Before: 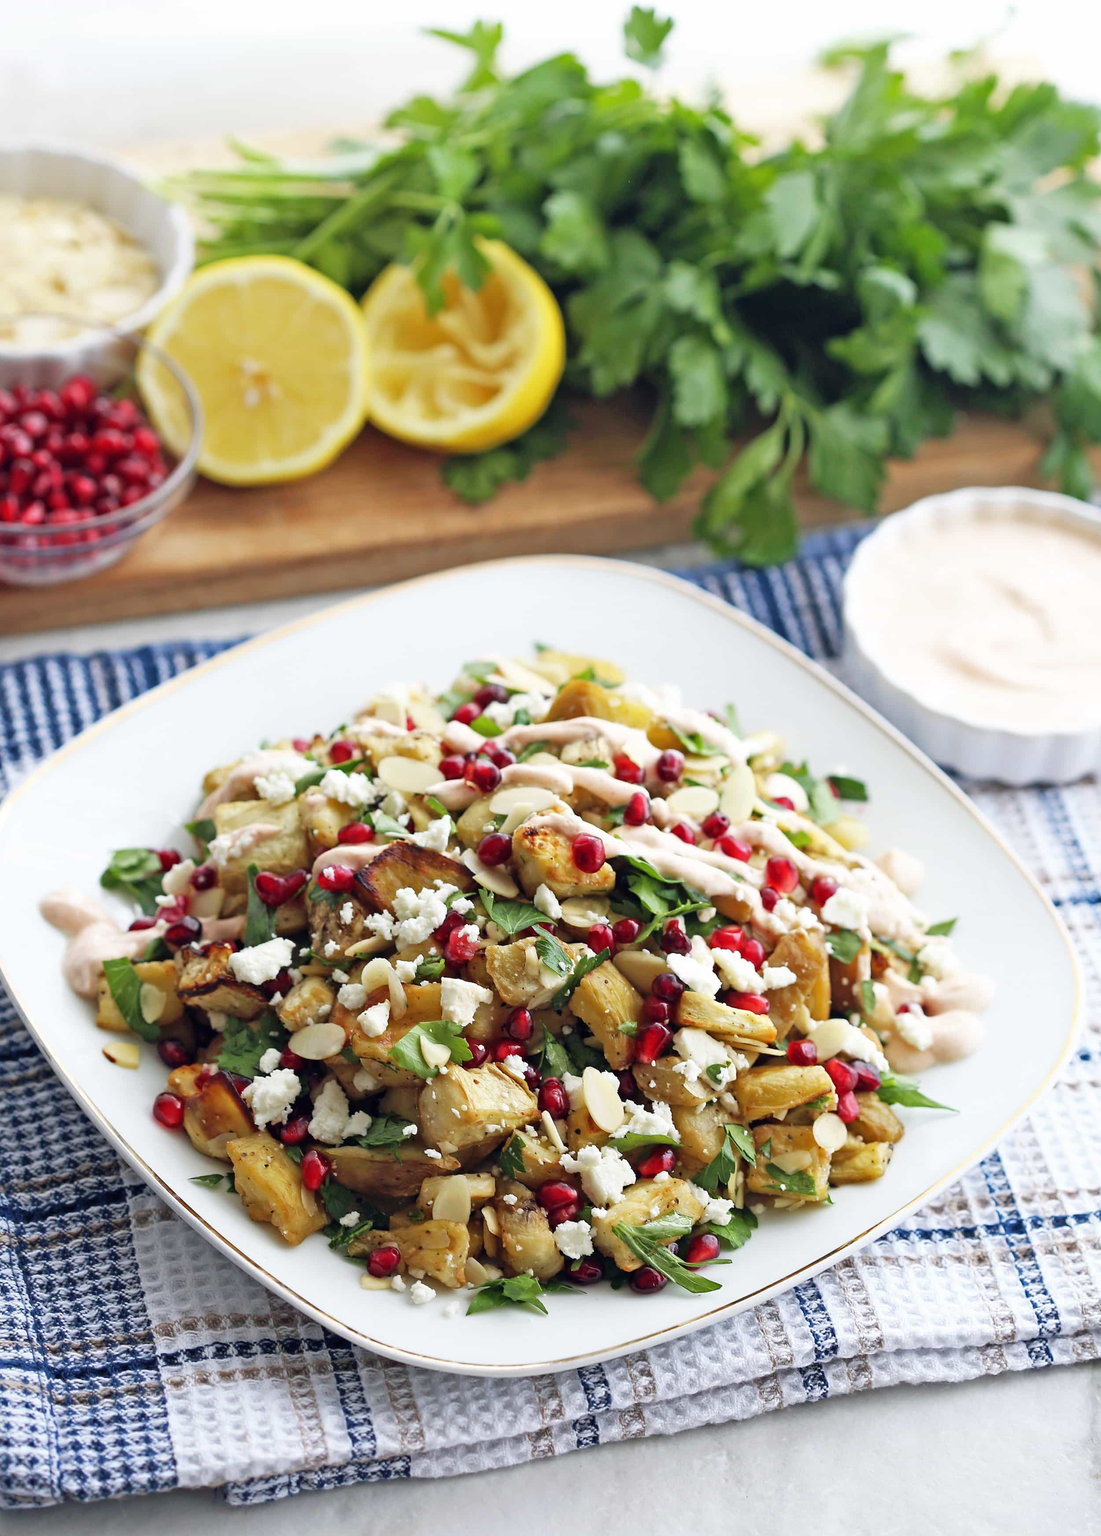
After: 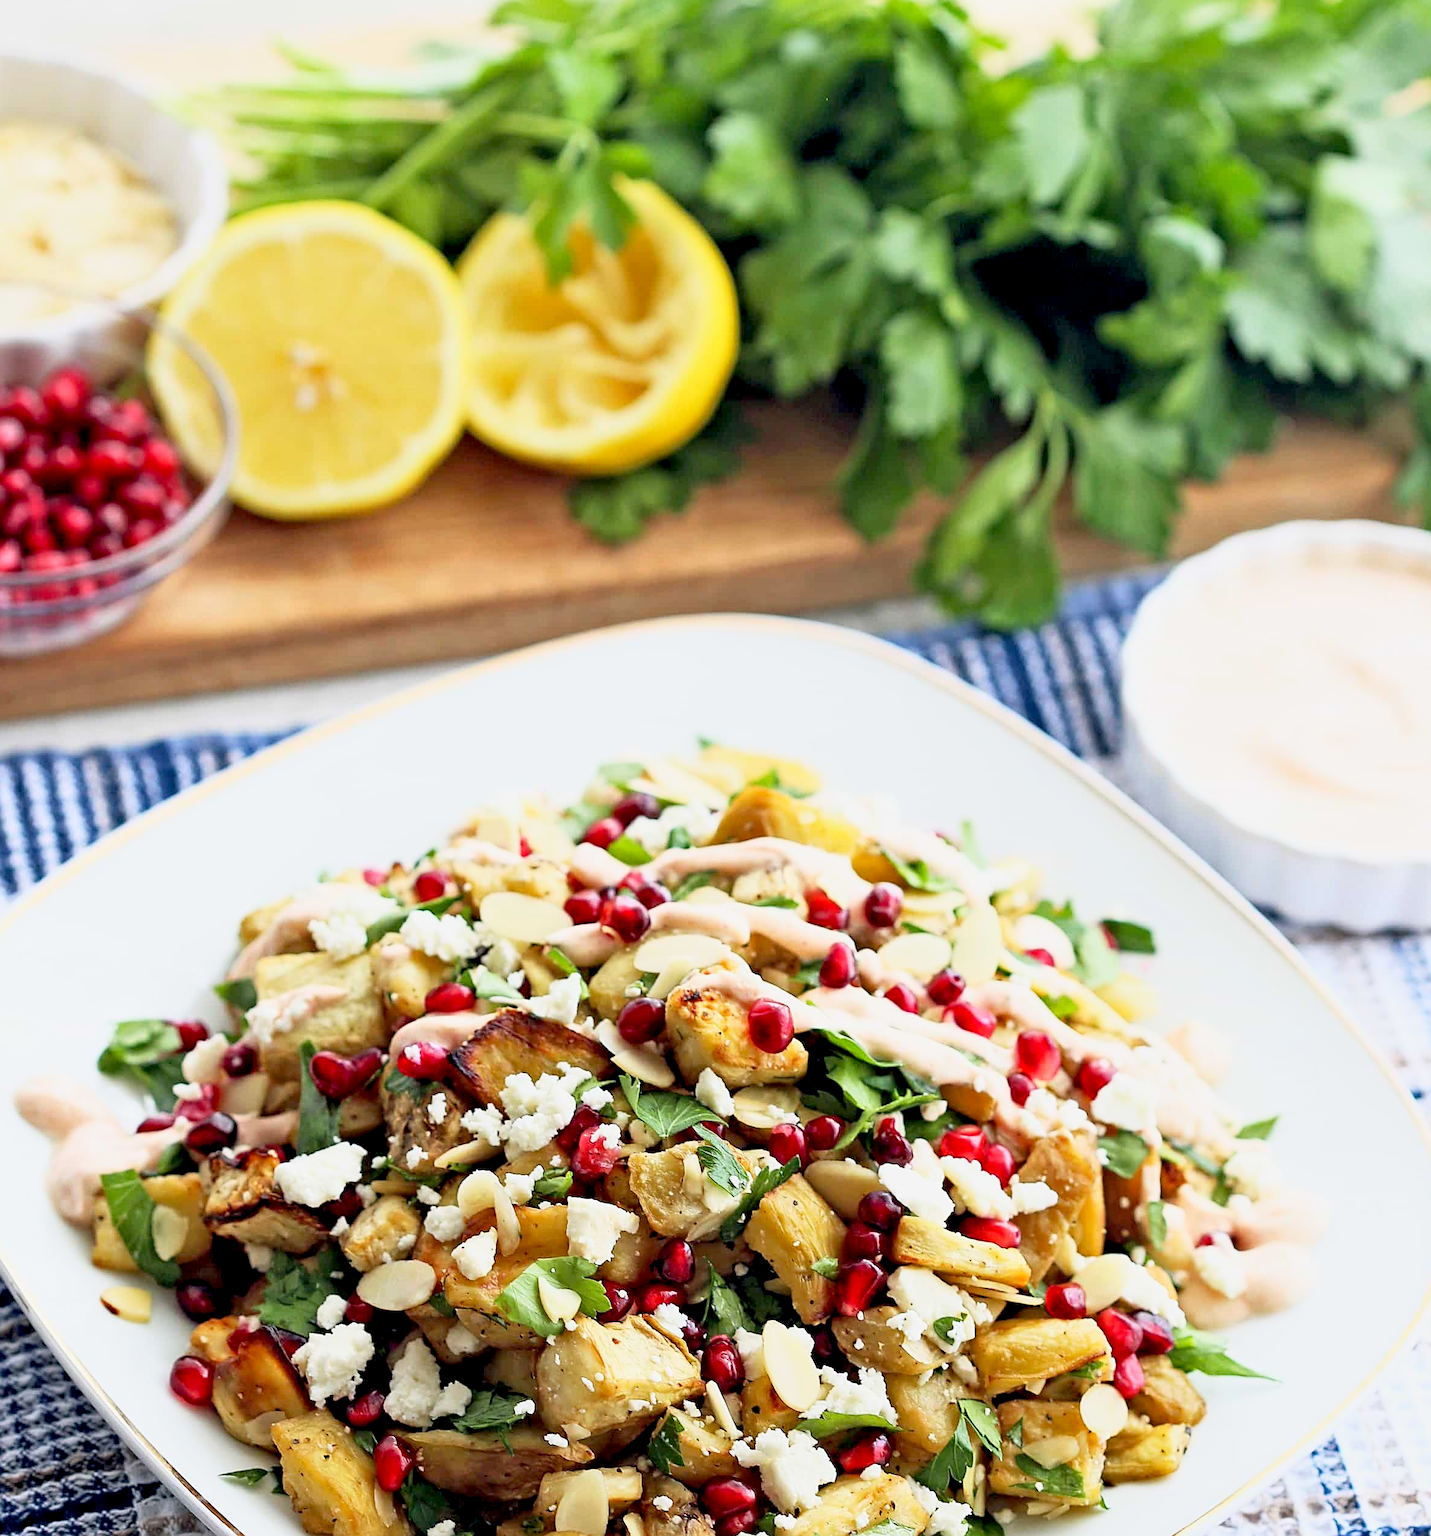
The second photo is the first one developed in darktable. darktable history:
base curve: curves: ch0 [(0, 0) (0.088, 0.125) (0.176, 0.251) (0.354, 0.501) (0.613, 0.749) (1, 0.877)]
exposure: black level correction 0.011, compensate highlight preservation false
sharpen: on, module defaults
crop: left 2.737%, top 7.151%, right 2.986%, bottom 20.347%
local contrast: highlights 105%, shadows 100%, detail 119%, midtone range 0.2
